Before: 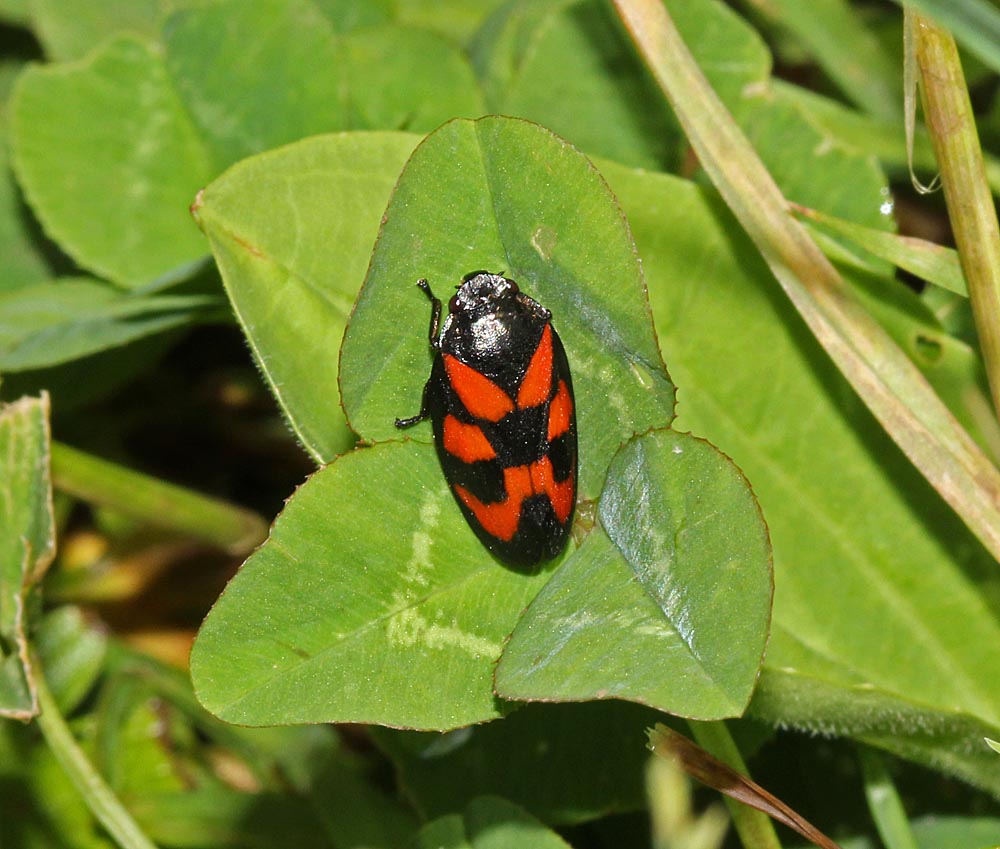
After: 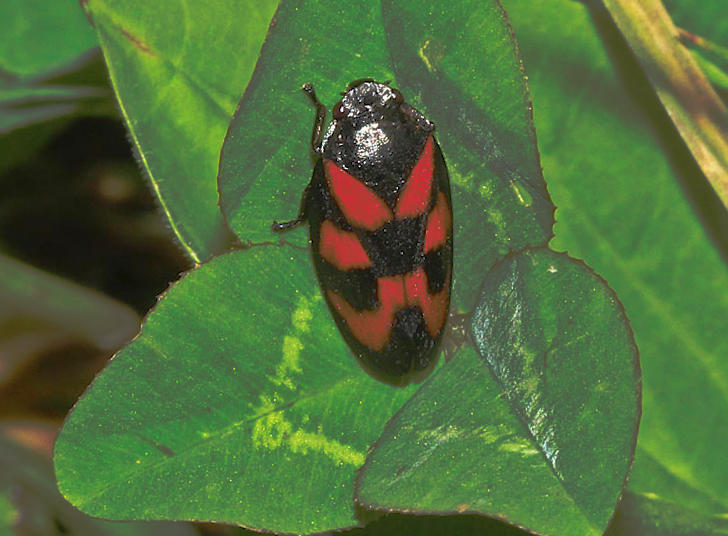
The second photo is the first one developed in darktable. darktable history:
crop and rotate: angle -3.37°, left 9.79%, top 20.73%, right 12.42%, bottom 11.82%
tone curve: curves: ch0 [(0, 0) (0.003, 0.032) (0.53, 0.368) (0.901, 0.866) (1, 1)], preserve colors none
